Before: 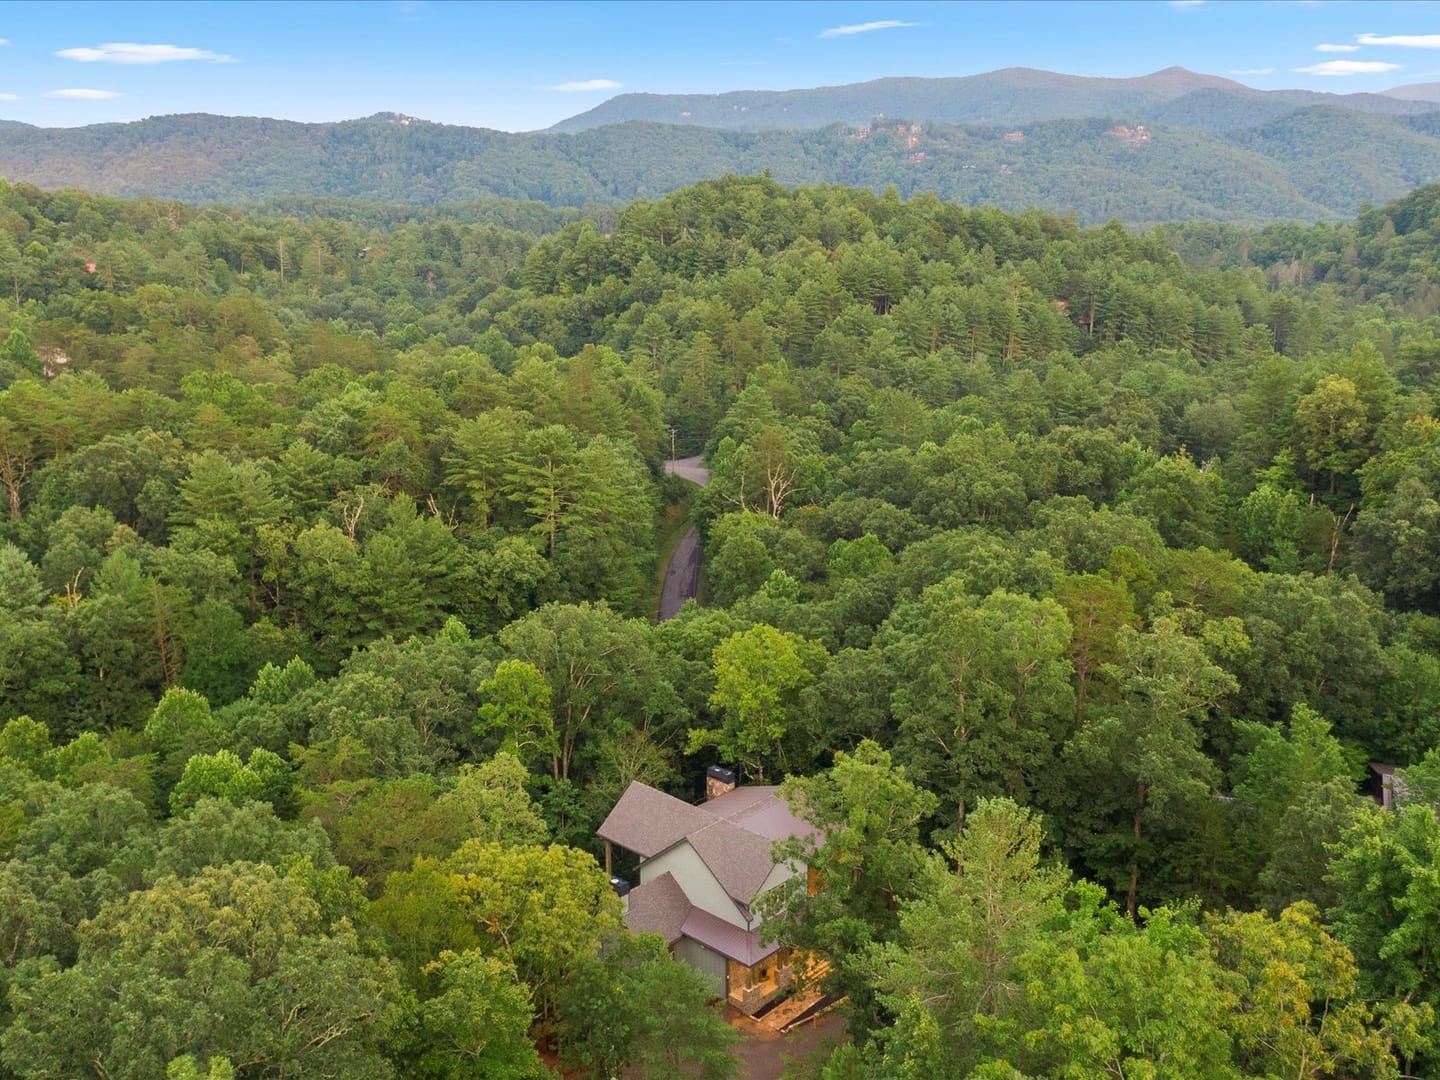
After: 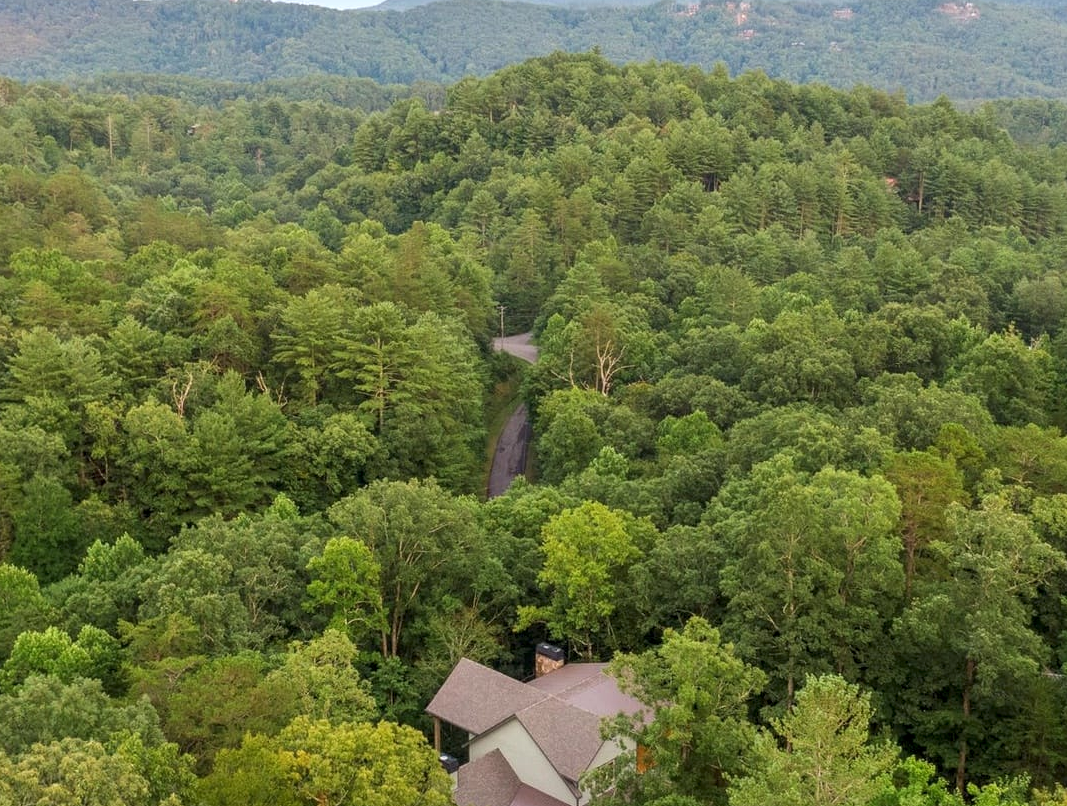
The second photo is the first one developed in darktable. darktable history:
local contrast: on, module defaults
crop and rotate: left 11.877%, top 11.412%, right 14.013%, bottom 13.878%
